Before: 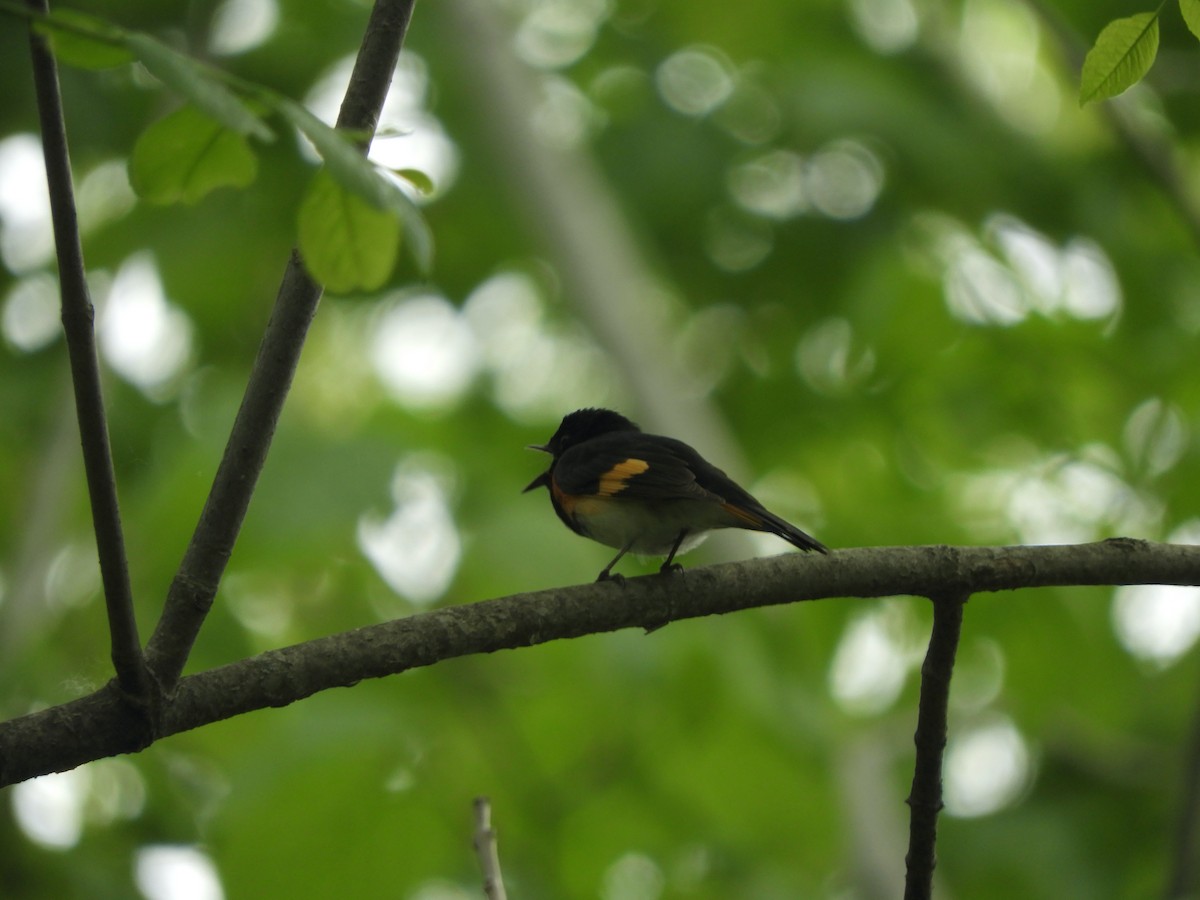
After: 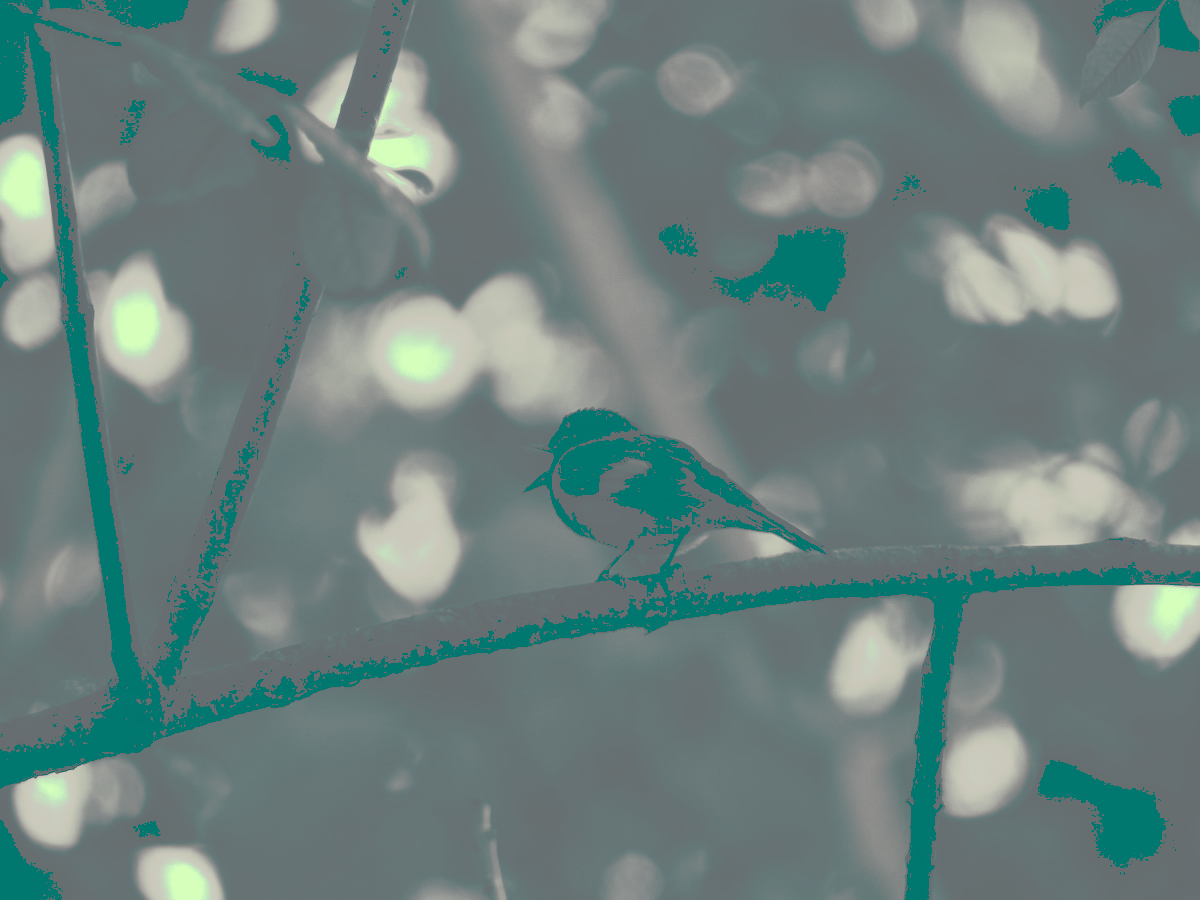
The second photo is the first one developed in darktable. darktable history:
tone curve: curves: ch0 [(0, 0) (0.003, 0.449) (0.011, 0.449) (0.025, 0.449) (0.044, 0.45) (0.069, 0.453) (0.1, 0.453) (0.136, 0.455) (0.177, 0.458) (0.224, 0.462) (0.277, 0.47) (0.335, 0.491) (0.399, 0.522) (0.468, 0.561) (0.543, 0.619) (0.623, 0.69) (0.709, 0.756) (0.801, 0.802) (0.898, 0.825) (1, 1)], preserve colors none
color look up table: target L [82.61, 89.53, 67.74, 70.75, 59.41, 45.93, 46.76, 36.72, 42.37, 17.64, 17.66, 12.46, 203.73, 70.64, 72.21, 57.87, 51.5, 46.45, 36.72, 54.19, 32.35, 29, 21.57, 12.18, 95.08, 87.05, 81.28, 71.64, 85.58, 81.64, 73.25, 68.62, 86.87, 43.99, 51.21, 39.96, 56.92, 44.57, 28.95, 8.538, 8.538, 86.87, 87.05, 77.85, 59.04, 61.17, 38.32, 30.15, 17.66], target a [-7.664, -11.4, -2.876, -2.347, -2.553, -3.238, -3.293, -4.749, -6.071, -49.28, -48.58, -34.41, 0, -2.868, -2.917, -2.46, -3.979, -2.885, -4.749, -3.855, -6.708, -11.93, -42.14, -33.54, -11.56, -8.048, -7.958, -3.195, -7.466, -5.513, -2.762, -3.151, -8.715, -5.956, -3.443, -5.318, -3.55, -5.1, -12.35, -22.39, -22.39, -8.715, -8.048, -5.991, -2.41, -3.252, -5.415, -10.53, -48.58], target b [17.21, 24.9, 6.61, 6.078, 3.245, -0.246, 0.156, -1.886, -0.797, -15.36, -18.16, -24.09, -0.003, 6.52, 7.074, 3.214, 1.893, -0.294, -1.886, 2.505, -4.505, -6.131, -11.62, -24.56, 31.87, 22.74, 15.56, 7.394, 20.37, 16.17, 7.203, 6.773, 22.46, -0.691, 1.48, -1.917, 2.95, -0.847, -4.904, -27.67, -27.67, 22.46, 22.74, 12.23, 2.701, 3.585, -1.867, -4.348, -18.16], num patches 49
